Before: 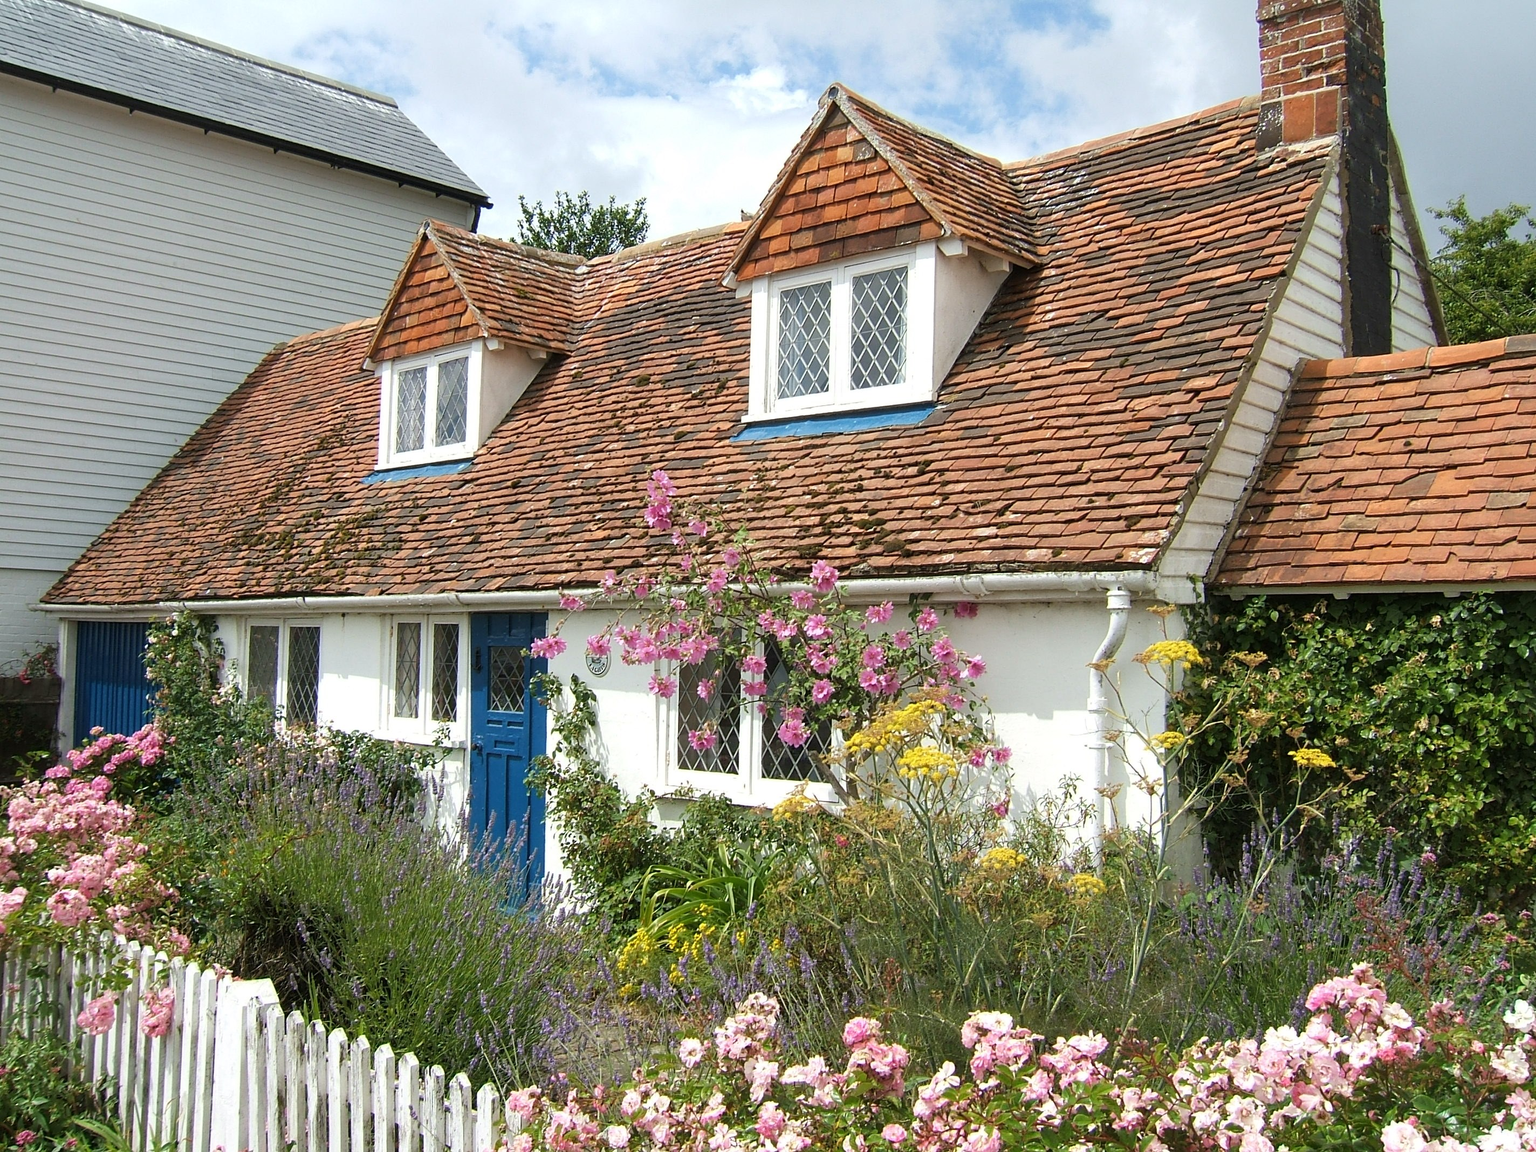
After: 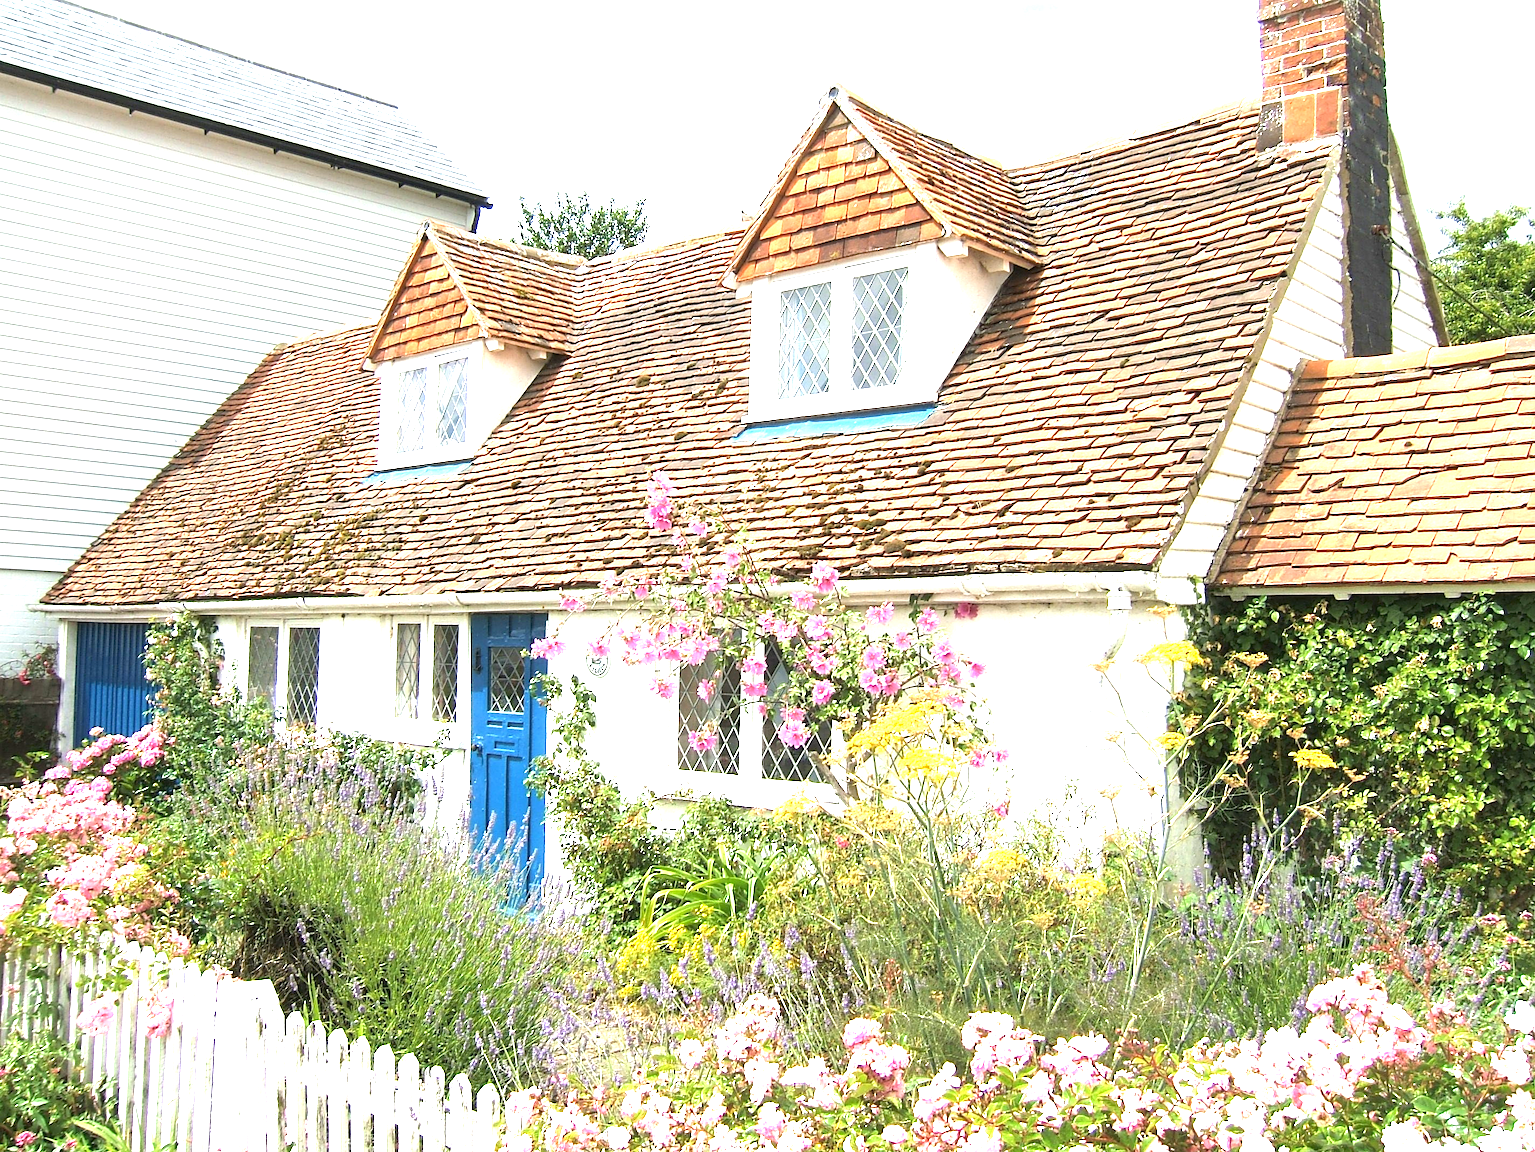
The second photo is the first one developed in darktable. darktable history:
exposure: black level correction 0, exposure 1.938 EV, compensate highlight preservation false
crop and rotate: left 0.067%, bottom 0.011%
